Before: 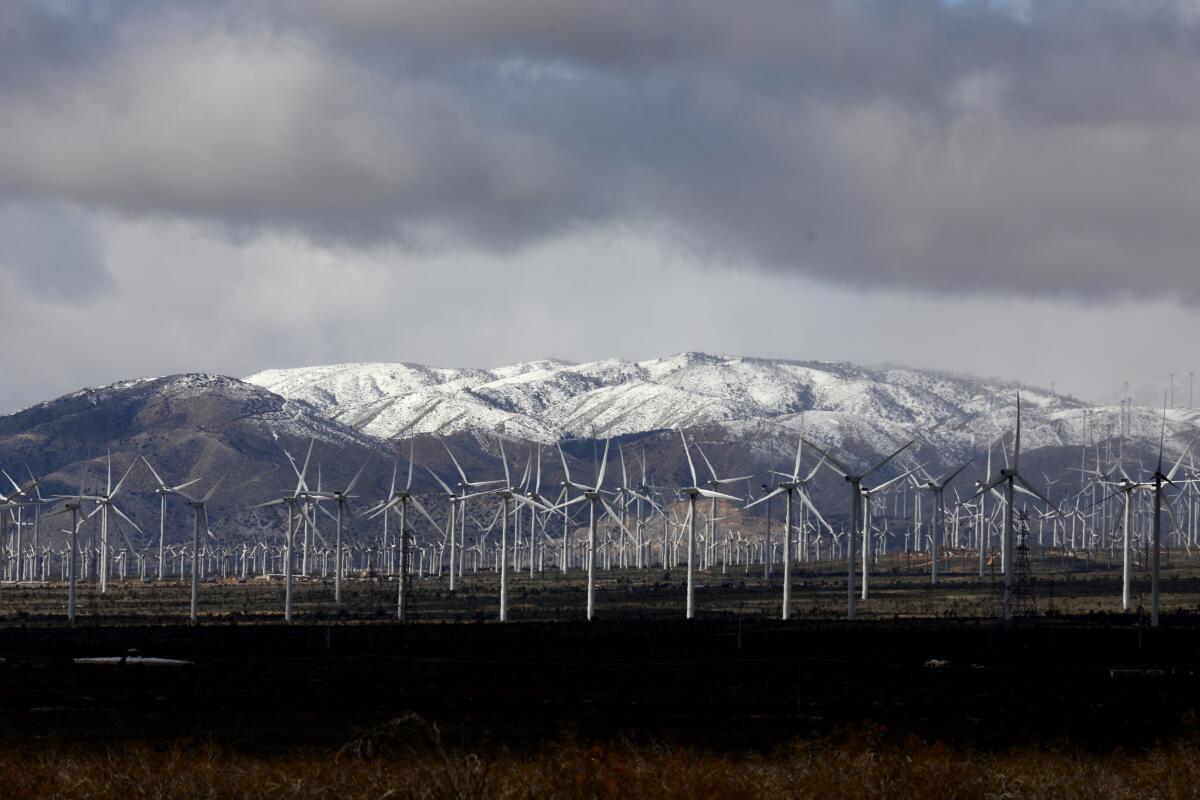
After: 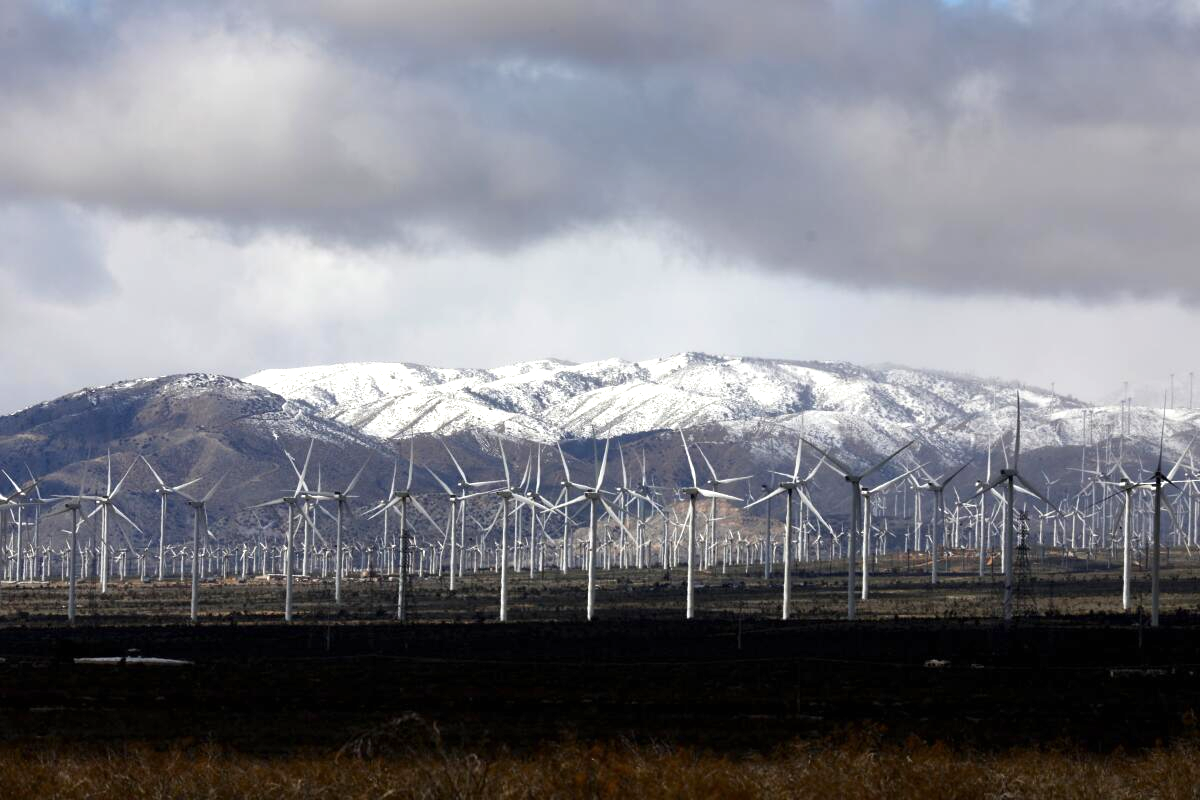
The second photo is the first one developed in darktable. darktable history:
exposure: black level correction 0, exposure 0.682 EV, compensate highlight preservation false
